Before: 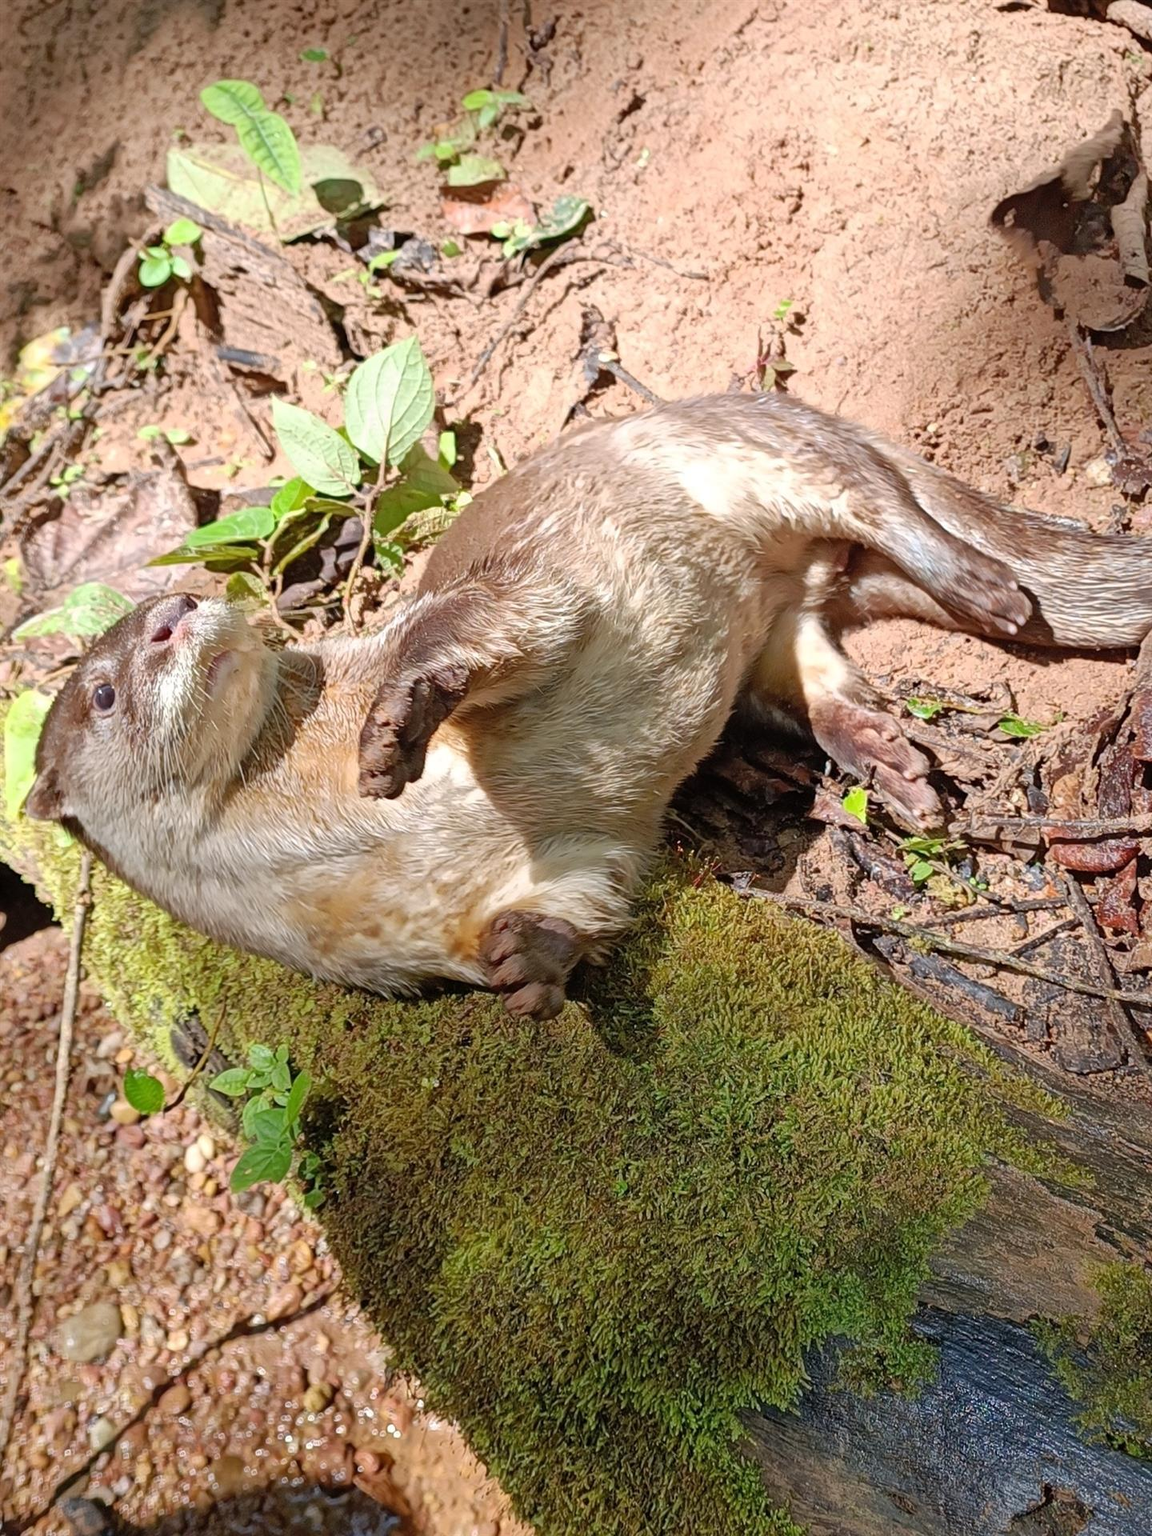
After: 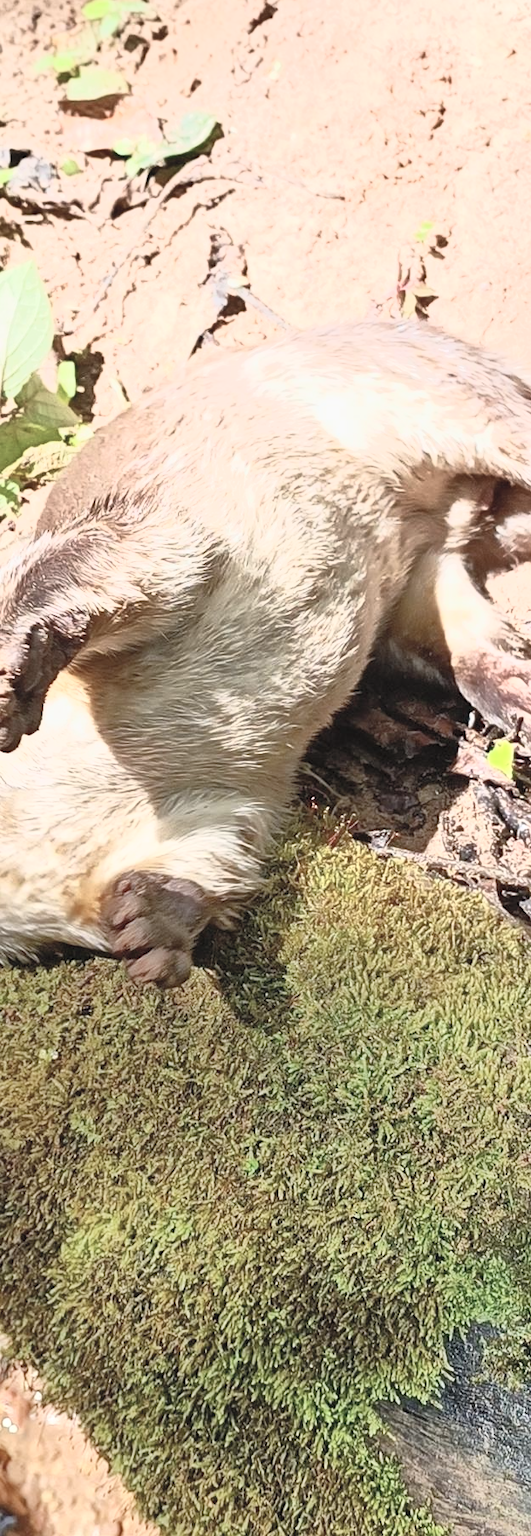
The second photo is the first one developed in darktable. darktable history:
crop: left 33.452%, top 6.025%, right 23.155%
contrast brightness saturation: contrast 0.43, brightness 0.56, saturation -0.19
exposure: exposure -0.048 EV, compensate highlight preservation false
tone equalizer: -7 EV -0.63 EV, -6 EV 1 EV, -5 EV -0.45 EV, -4 EV 0.43 EV, -3 EV 0.41 EV, -2 EV 0.15 EV, -1 EV -0.15 EV, +0 EV -0.39 EV, smoothing diameter 25%, edges refinement/feathering 10, preserve details guided filter
